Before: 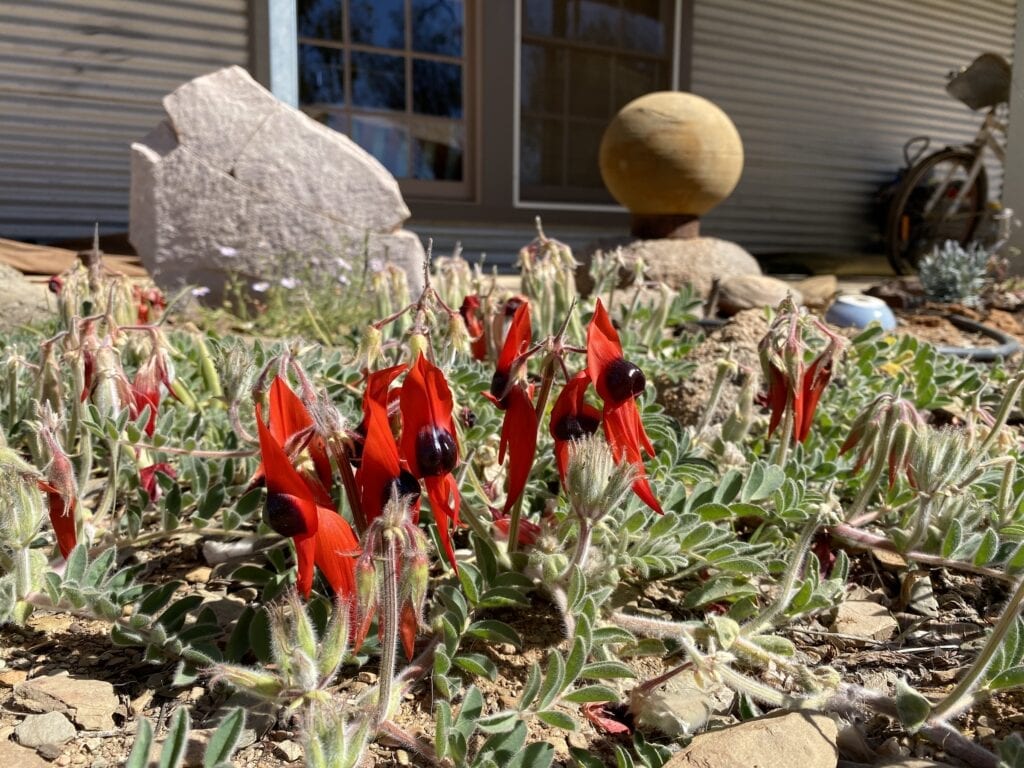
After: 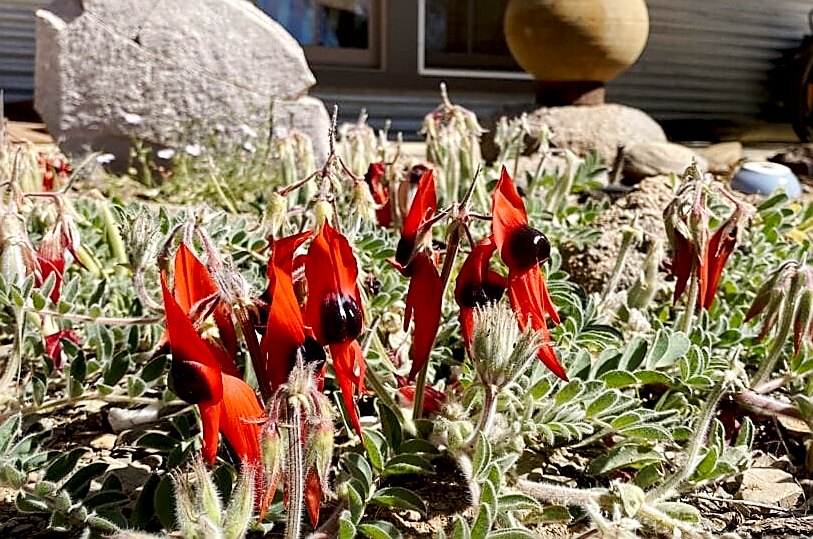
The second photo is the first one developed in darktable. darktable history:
crop: left 9.342%, top 17.319%, right 11.242%, bottom 12.401%
local contrast: mode bilateral grid, contrast 20, coarseness 49, detail 173%, midtone range 0.2
tone curve: curves: ch0 [(0, 0) (0.037, 0.011) (0.131, 0.108) (0.279, 0.279) (0.476, 0.554) (0.617, 0.693) (0.704, 0.77) (0.813, 0.852) (0.916, 0.924) (1, 0.993)]; ch1 [(0, 0) (0.318, 0.278) (0.444, 0.427) (0.493, 0.492) (0.508, 0.502) (0.534, 0.529) (0.562, 0.563) (0.626, 0.662) (0.746, 0.764) (1, 1)]; ch2 [(0, 0) (0.316, 0.292) (0.381, 0.37) (0.423, 0.448) (0.476, 0.492) (0.502, 0.498) (0.522, 0.518) (0.533, 0.532) (0.586, 0.631) (0.634, 0.663) (0.7, 0.7) (0.861, 0.808) (1, 0.951)], preserve colors none
sharpen: radius 1.38, amount 1.238, threshold 0.72
